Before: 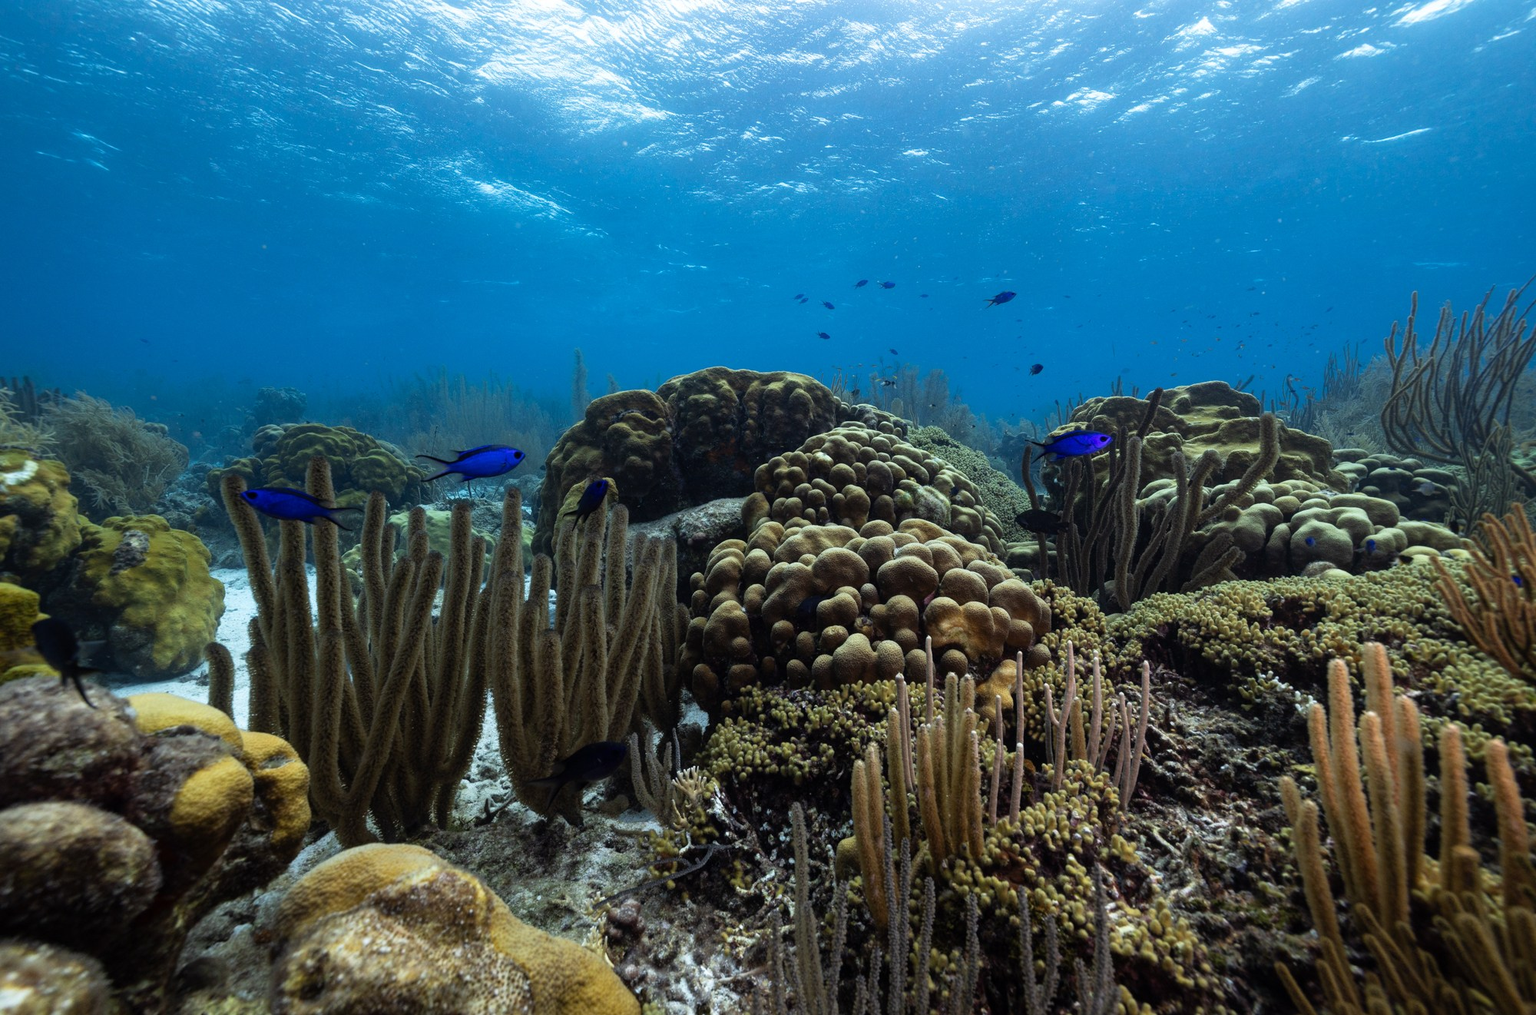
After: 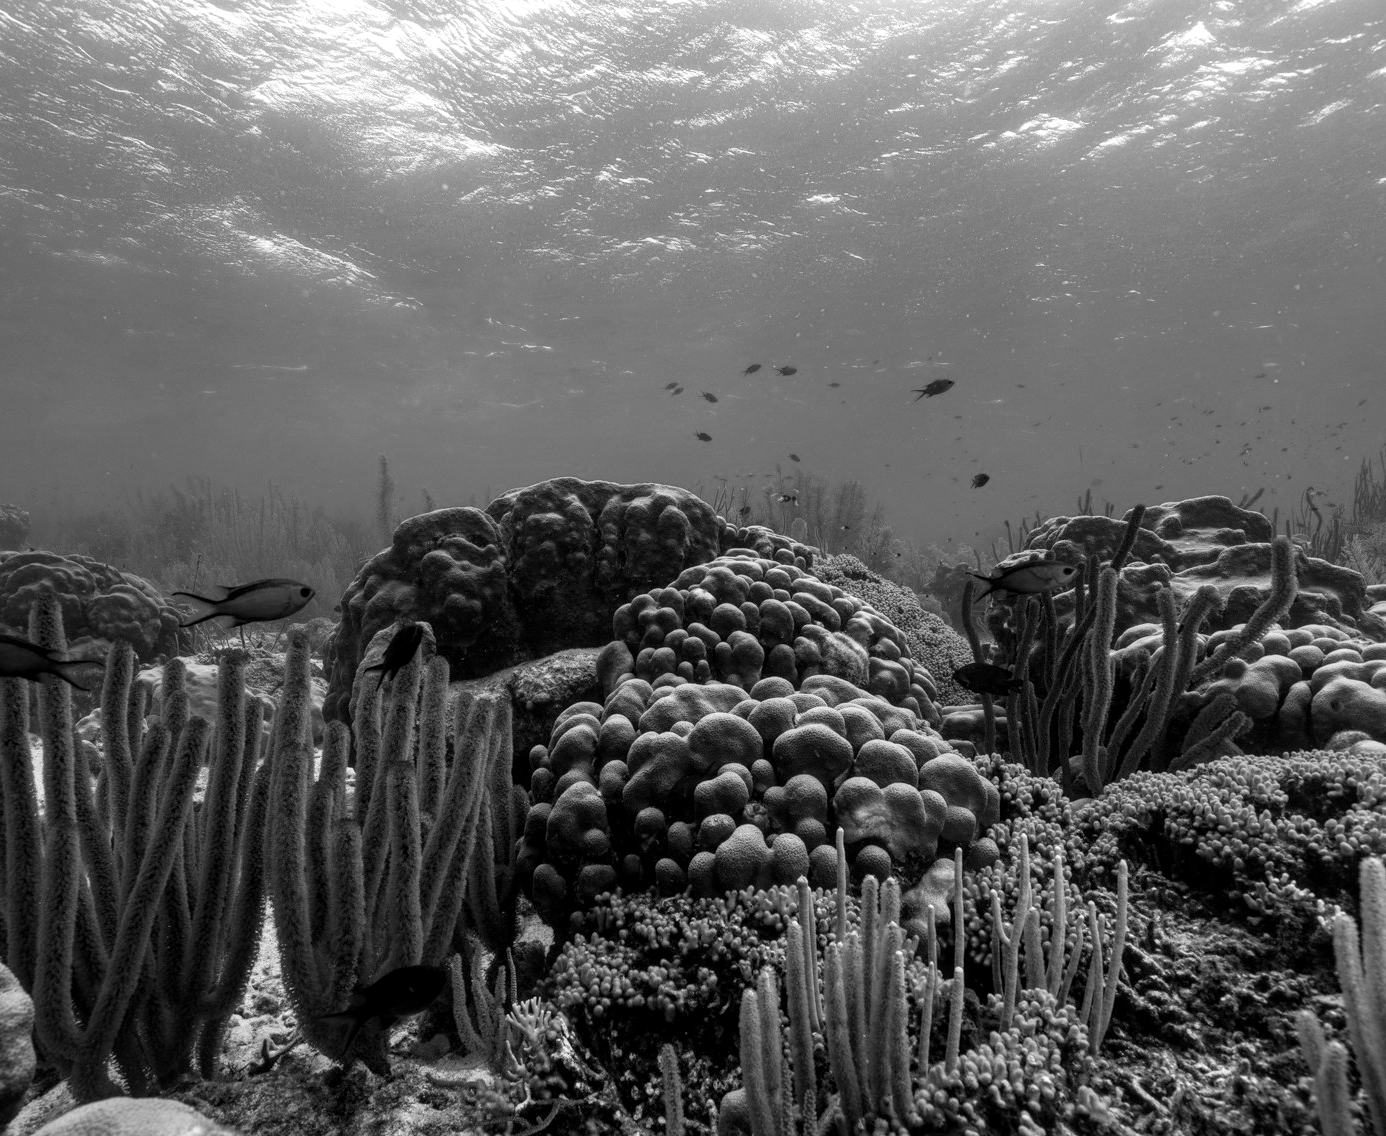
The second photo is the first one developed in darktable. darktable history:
monochrome: on, module defaults
local contrast: on, module defaults
crop: left 18.479%, right 12.2%, bottom 13.971%
